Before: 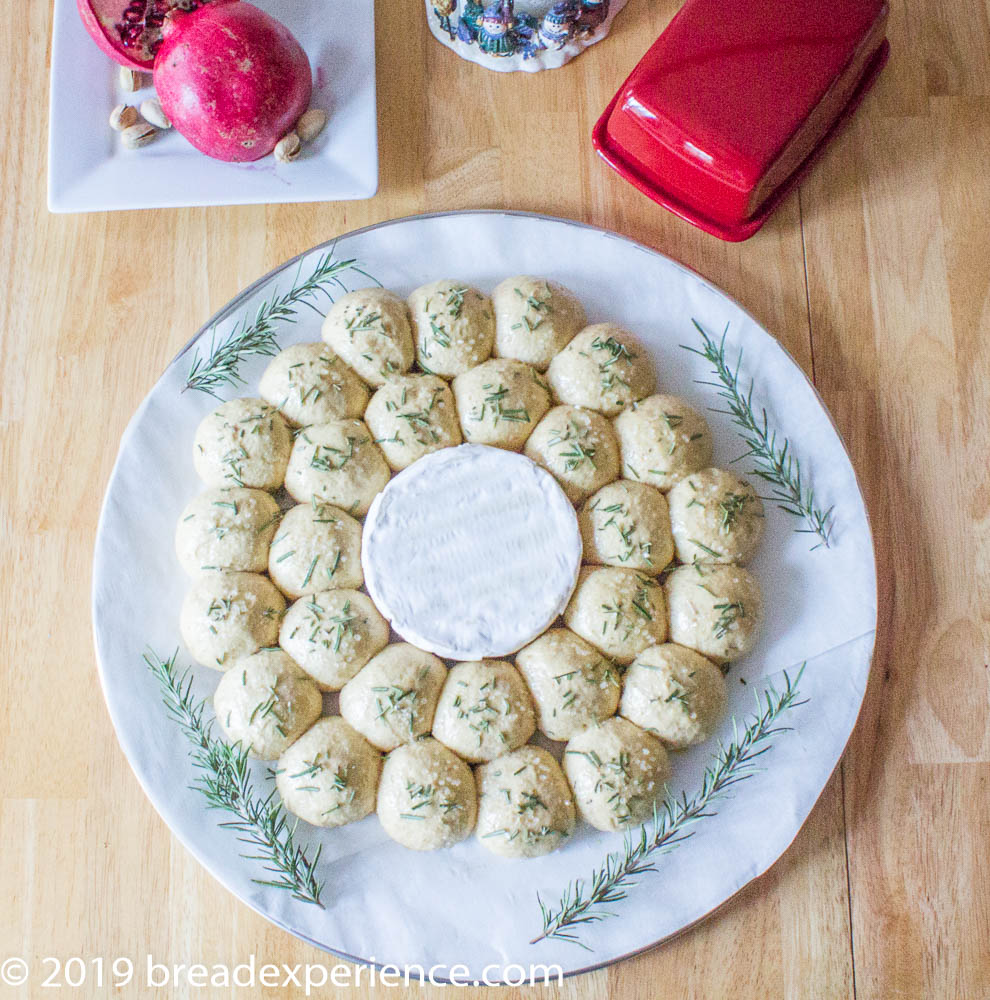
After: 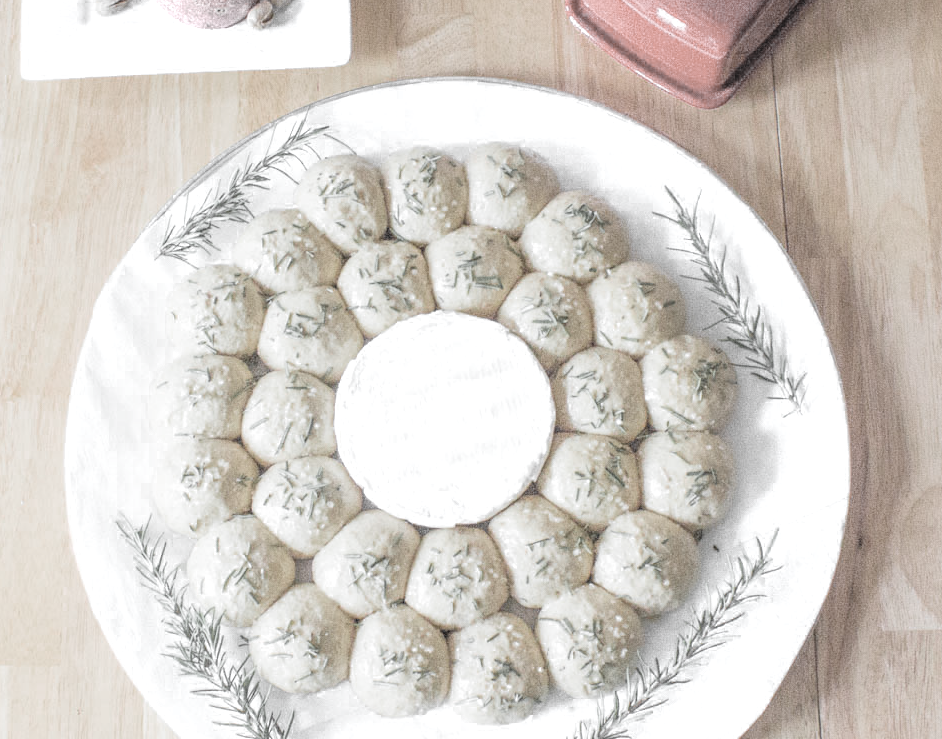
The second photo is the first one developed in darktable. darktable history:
crop and rotate: left 2.821%, top 13.307%, right 1.938%, bottom 12.745%
color zones: curves: ch0 [(0, 0.613) (0.01, 0.613) (0.245, 0.448) (0.498, 0.529) (0.642, 0.665) (0.879, 0.777) (0.99, 0.613)]; ch1 [(0, 0.035) (0.121, 0.189) (0.259, 0.197) (0.415, 0.061) (0.589, 0.022) (0.732, 0.022) (0.857, 0.026) (0.991, 0.053)]
contrast brightness saturation: brightness 0.272
